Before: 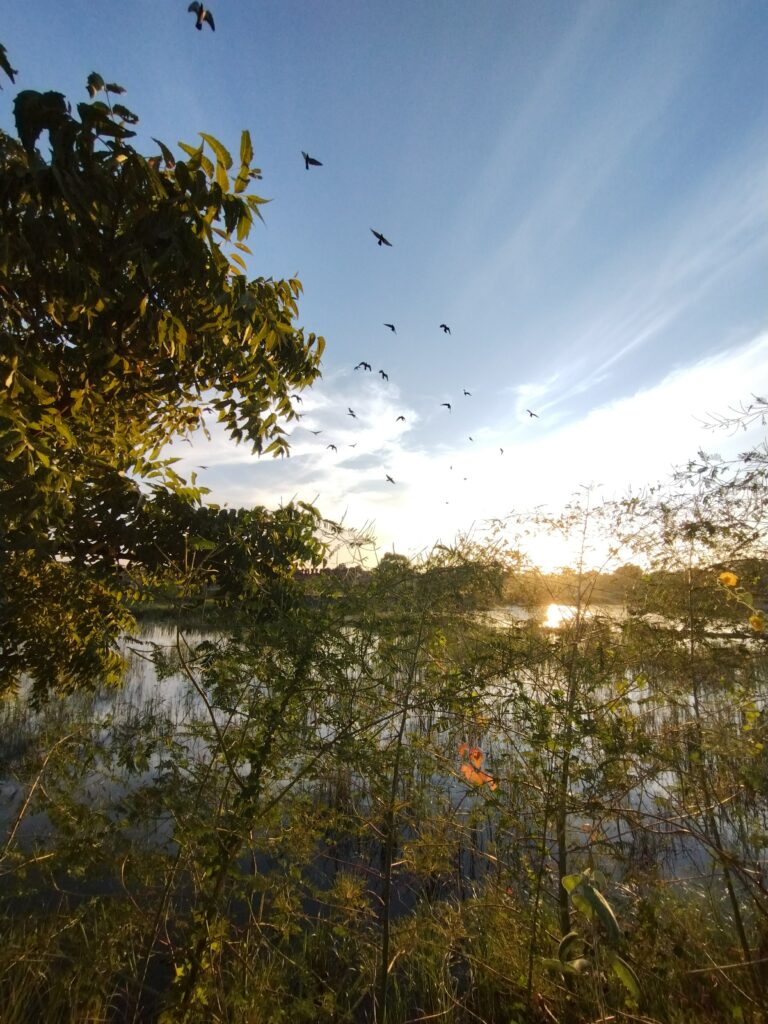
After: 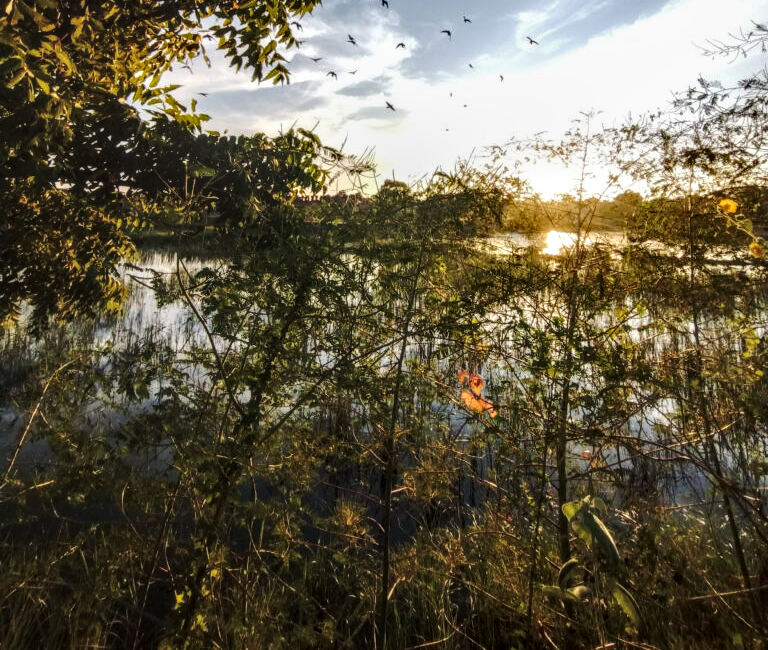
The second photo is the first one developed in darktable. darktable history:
crop and rotate: top 36.435%
base curve: curves: ch0 [(0, 0) (0.073, 0.04) (0.157, 0.139) (0.492, 0.492) (0.758, 0.758) (1, 1)], preserve colors none
contrast brightness saturation: contrast -0.11
local contrast: highlights 0%, shadows 0%, detail 182%
